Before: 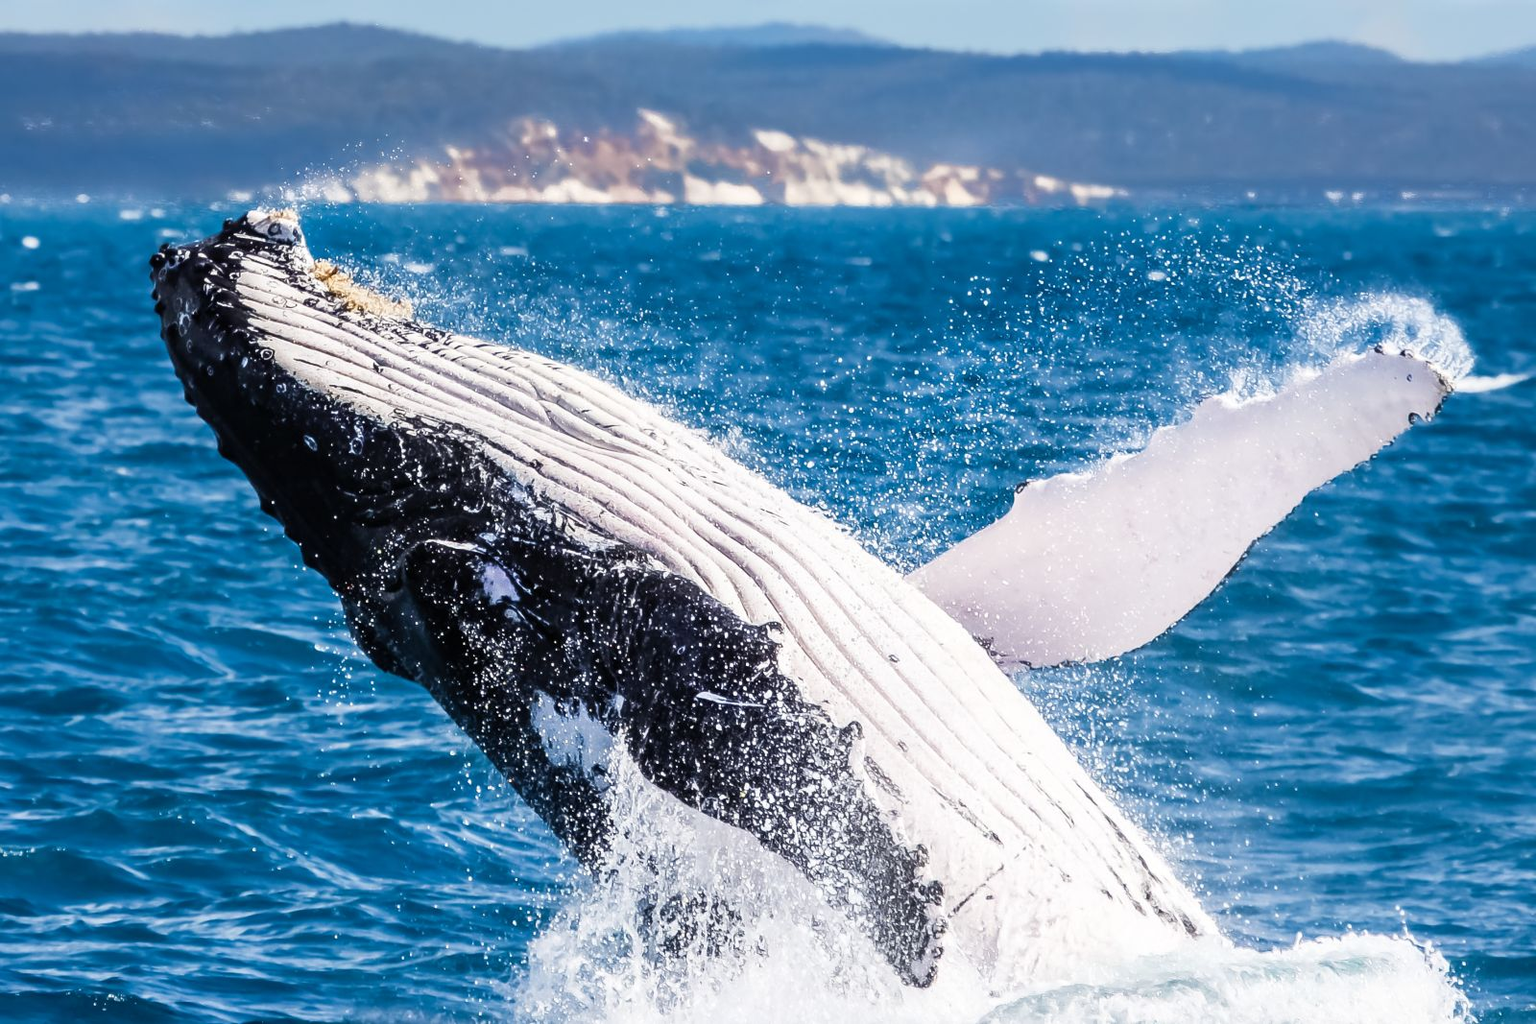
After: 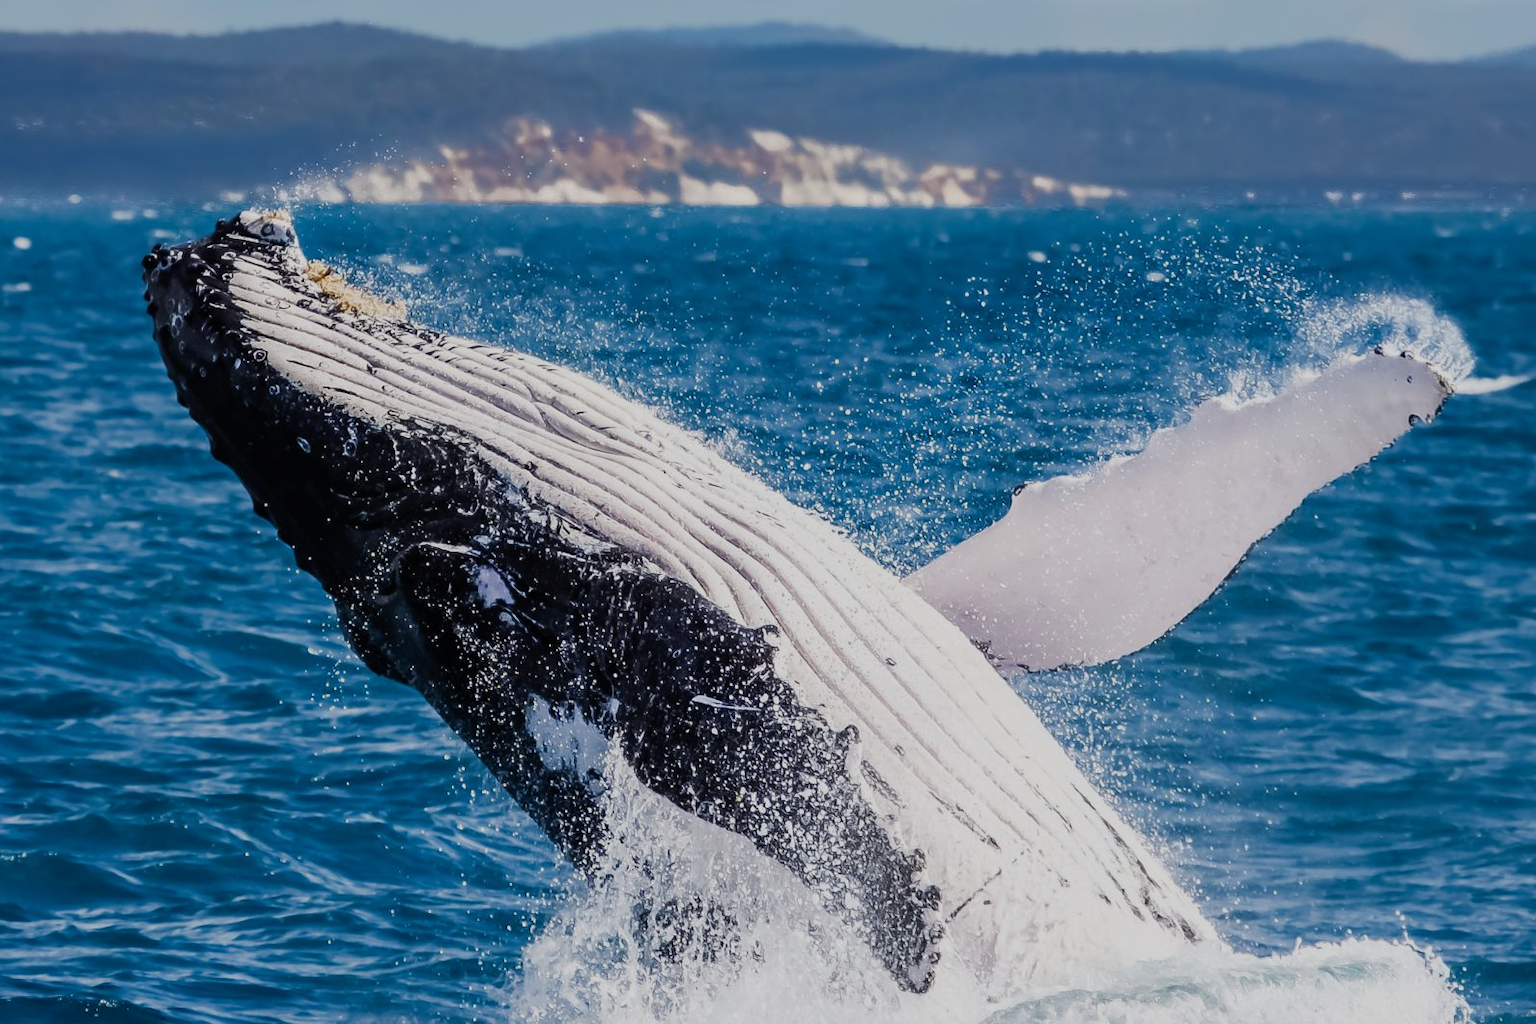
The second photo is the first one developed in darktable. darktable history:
exposure: exposure -0.492 EV, compensate highlight preservation false
base curve: curves: ch0 [(0, 0) (0.74, 0.67) (1, 1)]
rgb curve: mode RGB, independent channels
crop and rotate: left 0.614%, top 0.179%, bottom 0.309%
